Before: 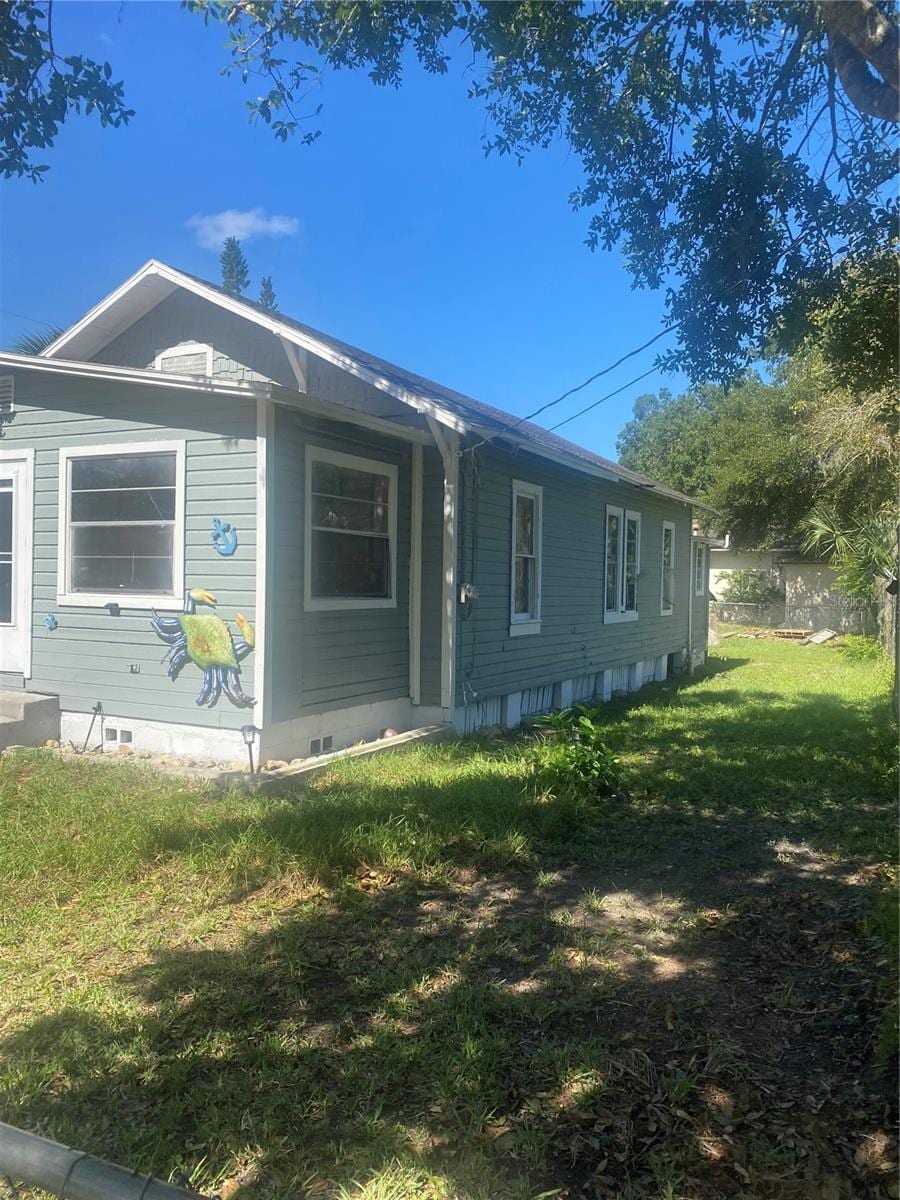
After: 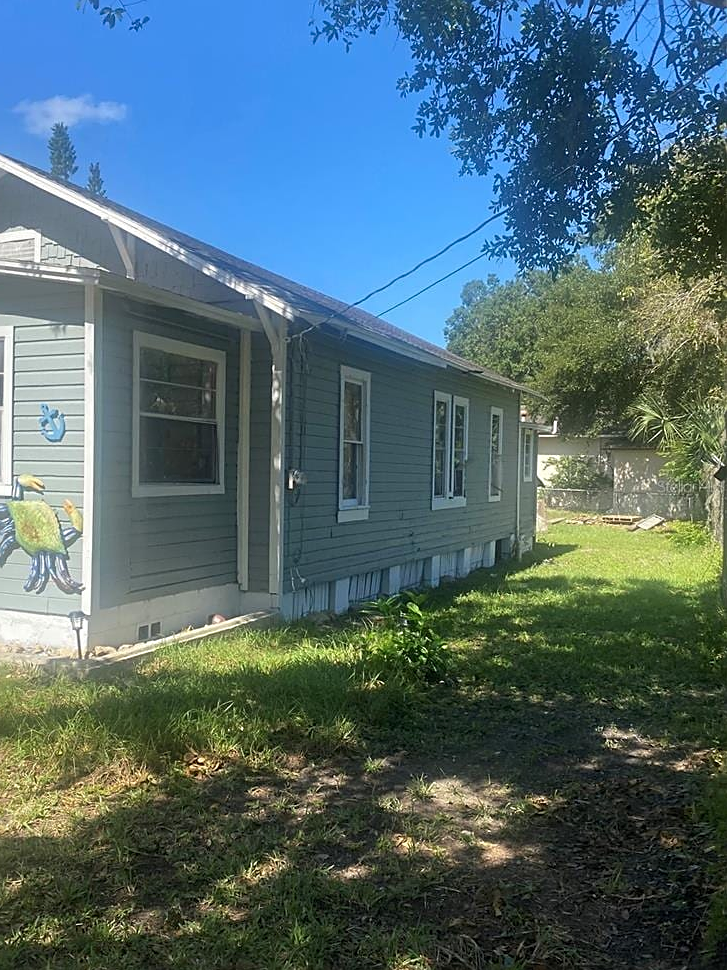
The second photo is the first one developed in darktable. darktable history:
crop: left 19.159%, top 9.58%, bottom 9.58%
sharpen: on, module defaults
